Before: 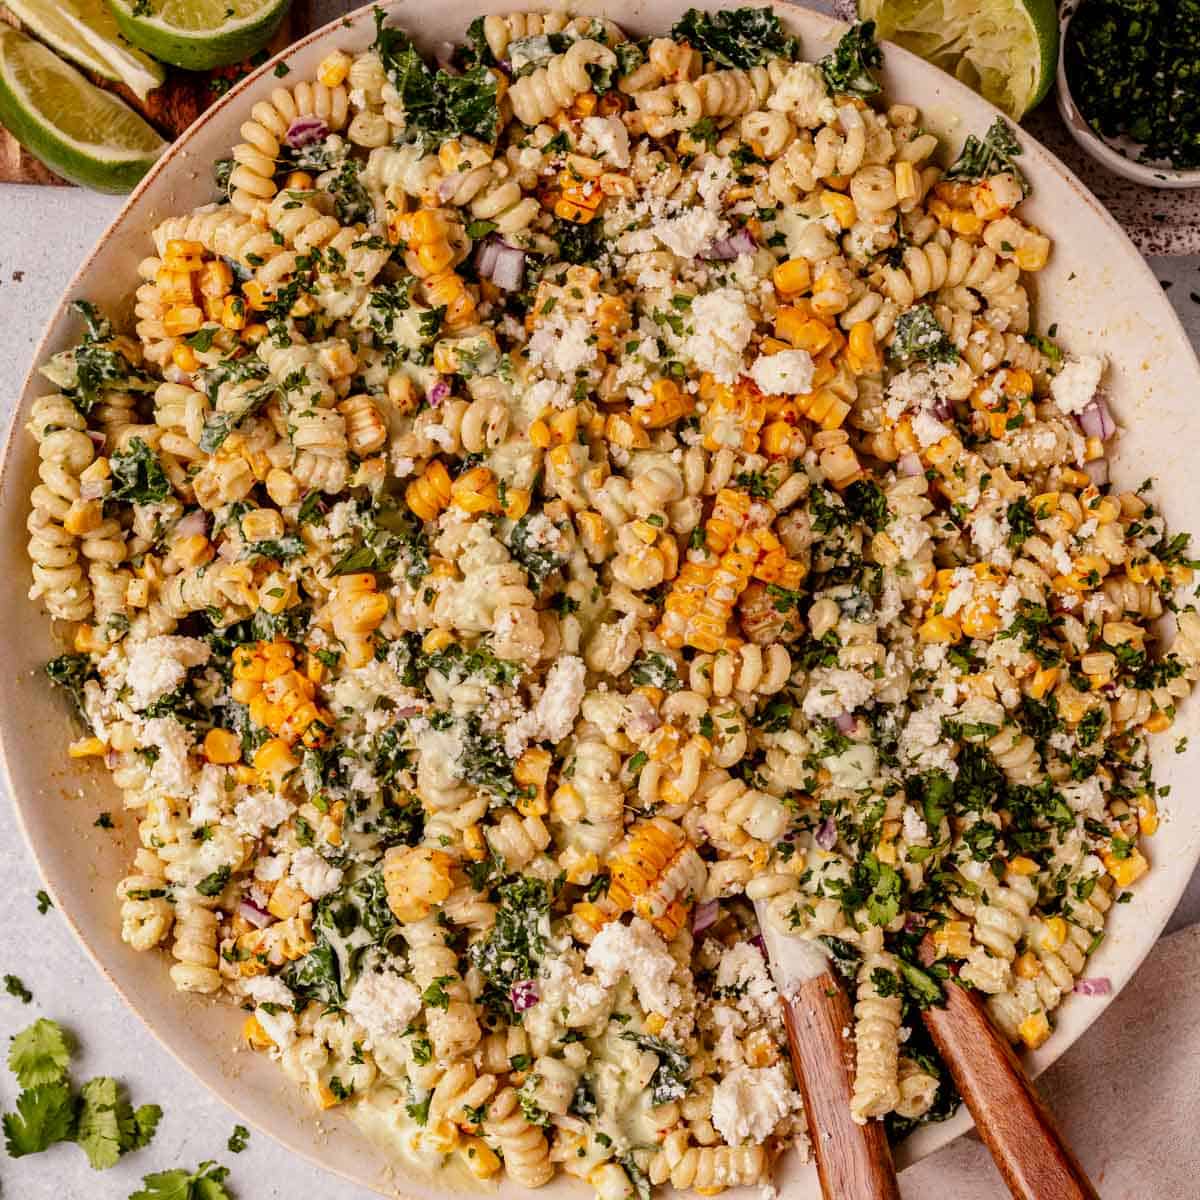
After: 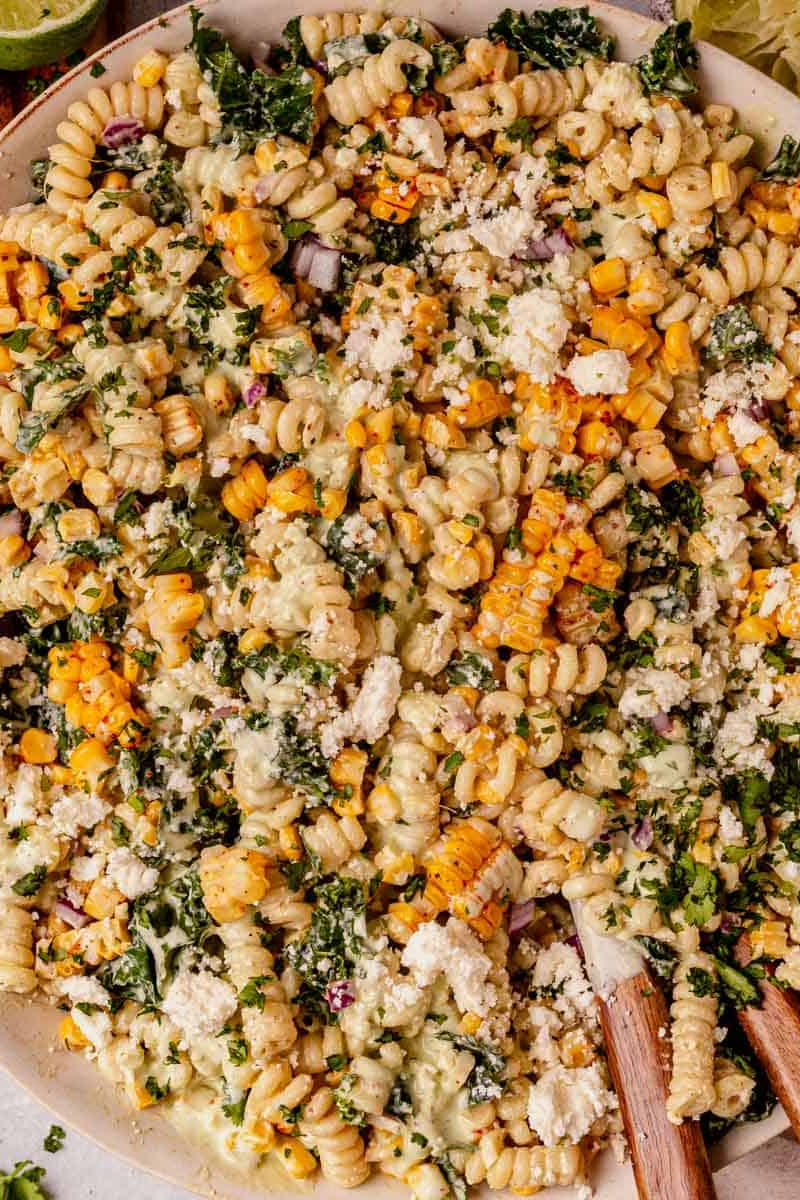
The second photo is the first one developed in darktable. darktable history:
contrast equalizer: y [[0.5 ×6], [0.5 ×6], [0.5, 0.5, 0.501, 0.545, 0.707, 0.863], [0 ×6], [0 ×6]], mix 0.315
crop: left 15.393%, right 17.885%
